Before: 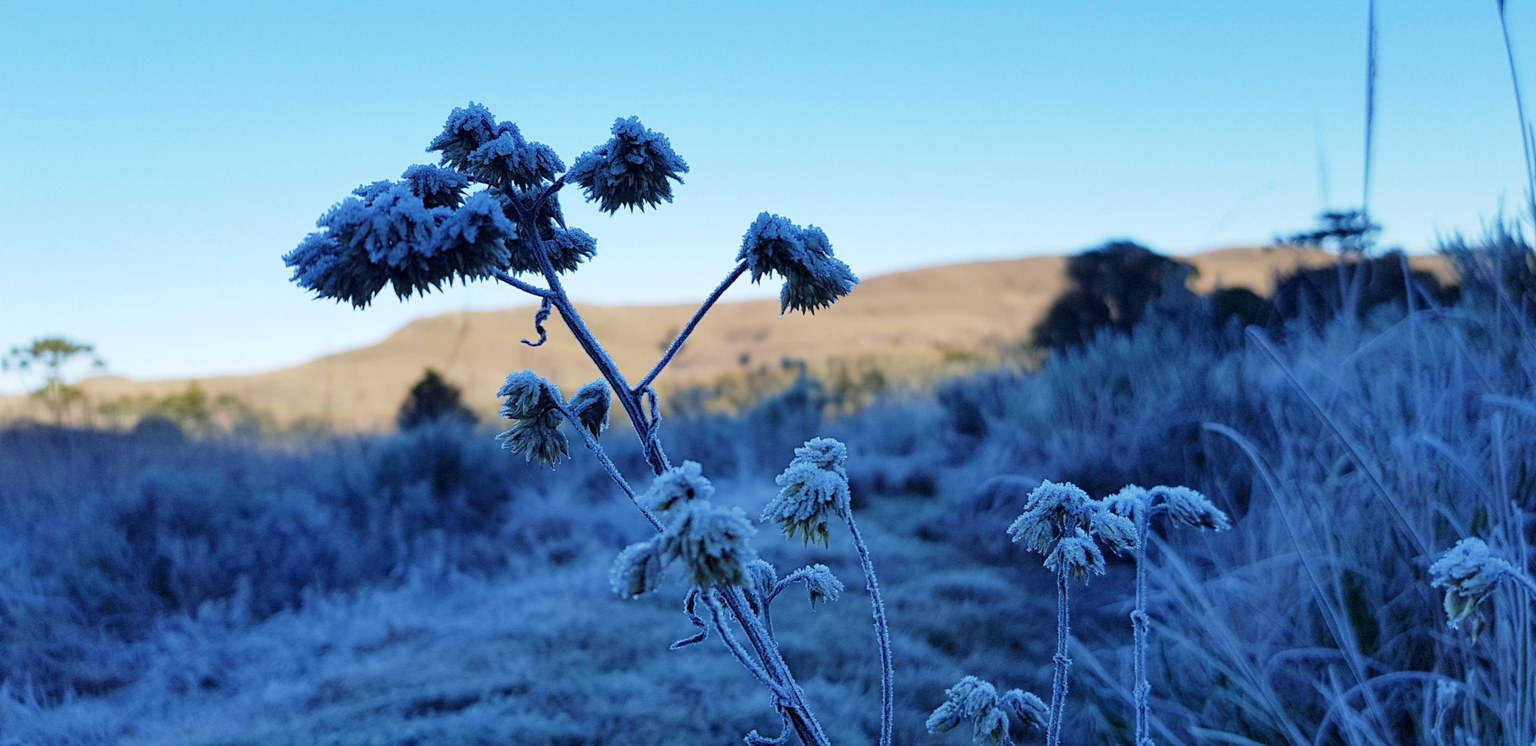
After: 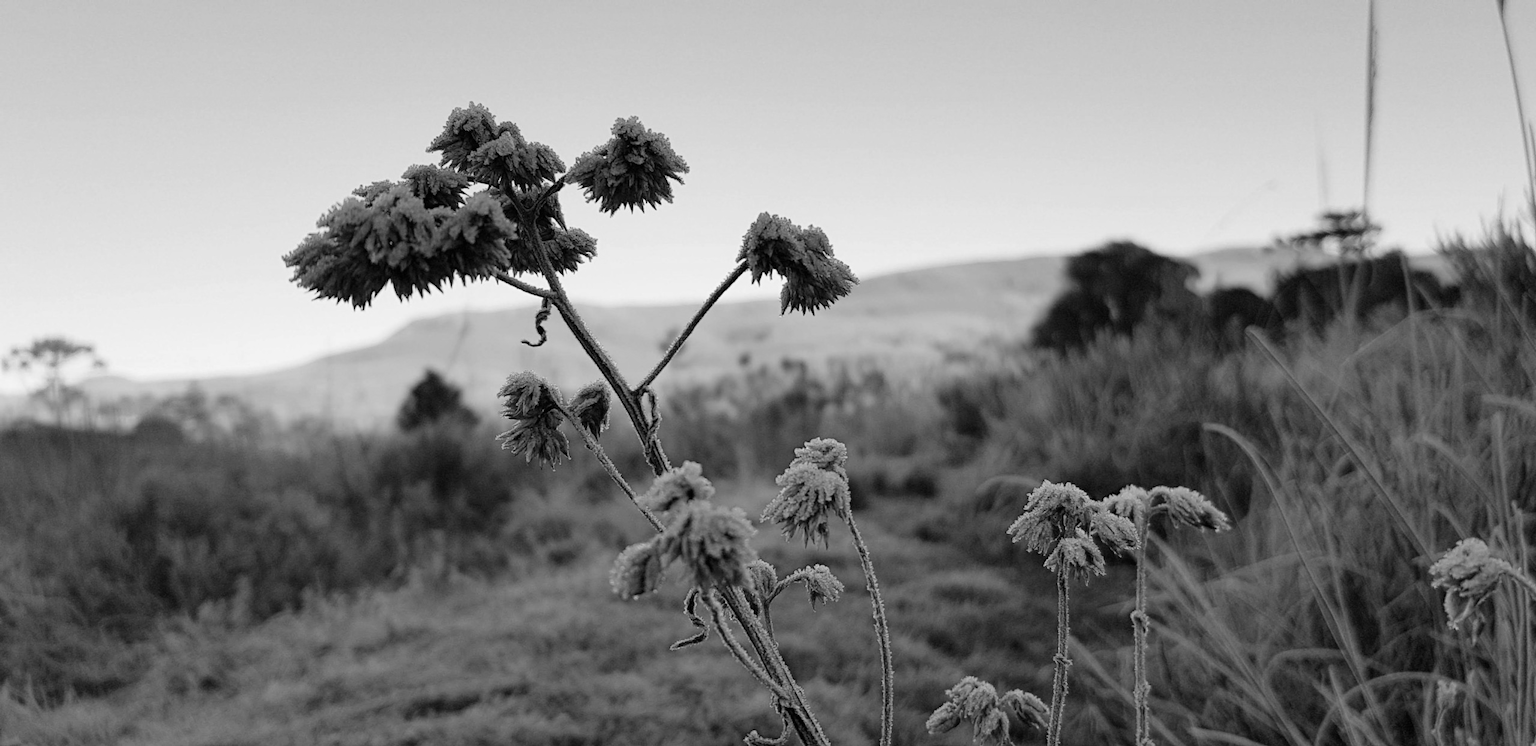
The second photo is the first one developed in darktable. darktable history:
monochrome: on, module defaults
white balance: red 1.029, blue 0.92
